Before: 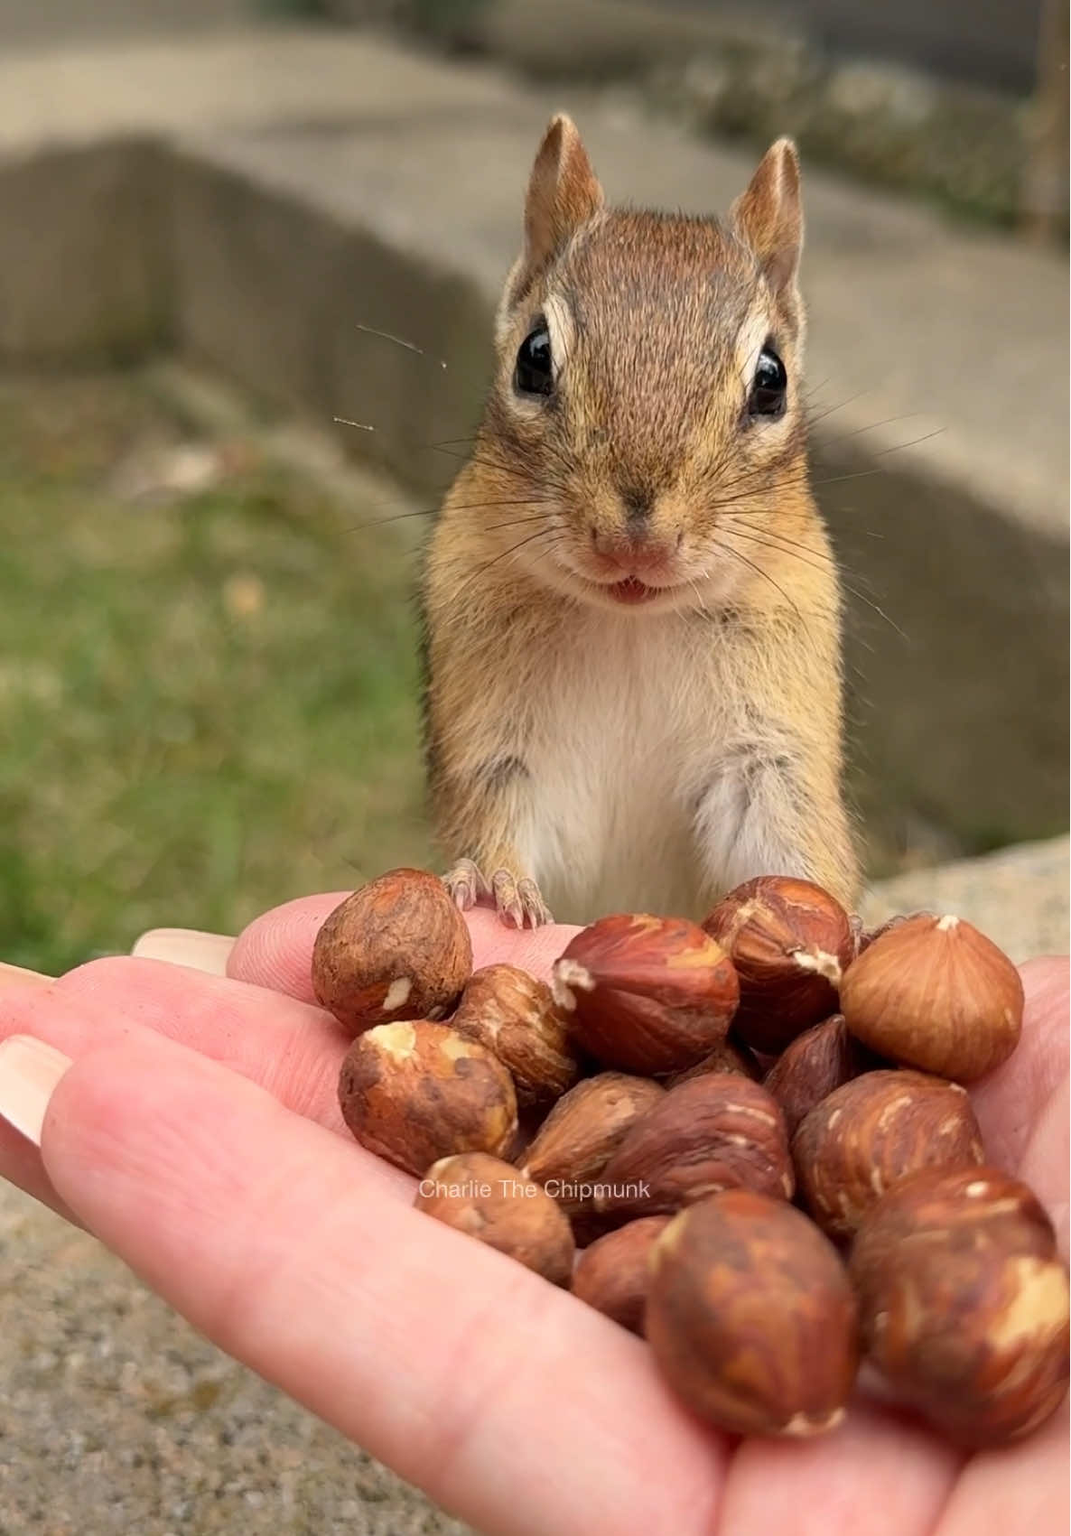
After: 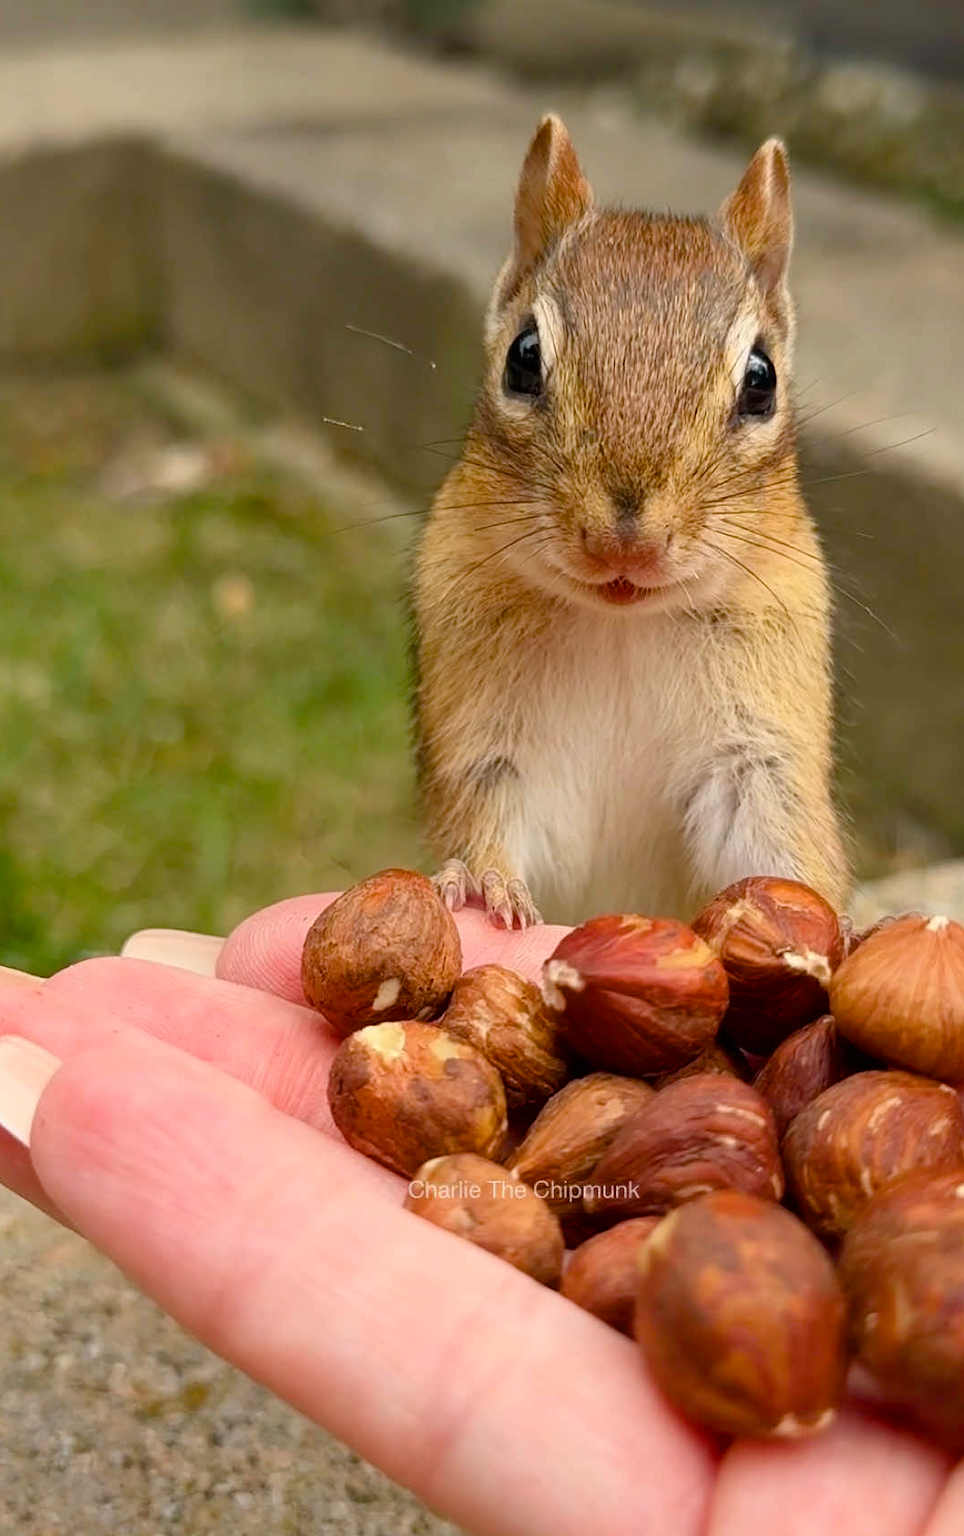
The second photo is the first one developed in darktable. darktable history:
crop and rotate: left 1.067%, right 8.944%
color balance rgb: perceptual saturation grading › global saturation 27.593%, perceptual saturation grading › highlights -25.203%, perceptual saturation grading › shadows 24.305%, global vibrance 9.893%
